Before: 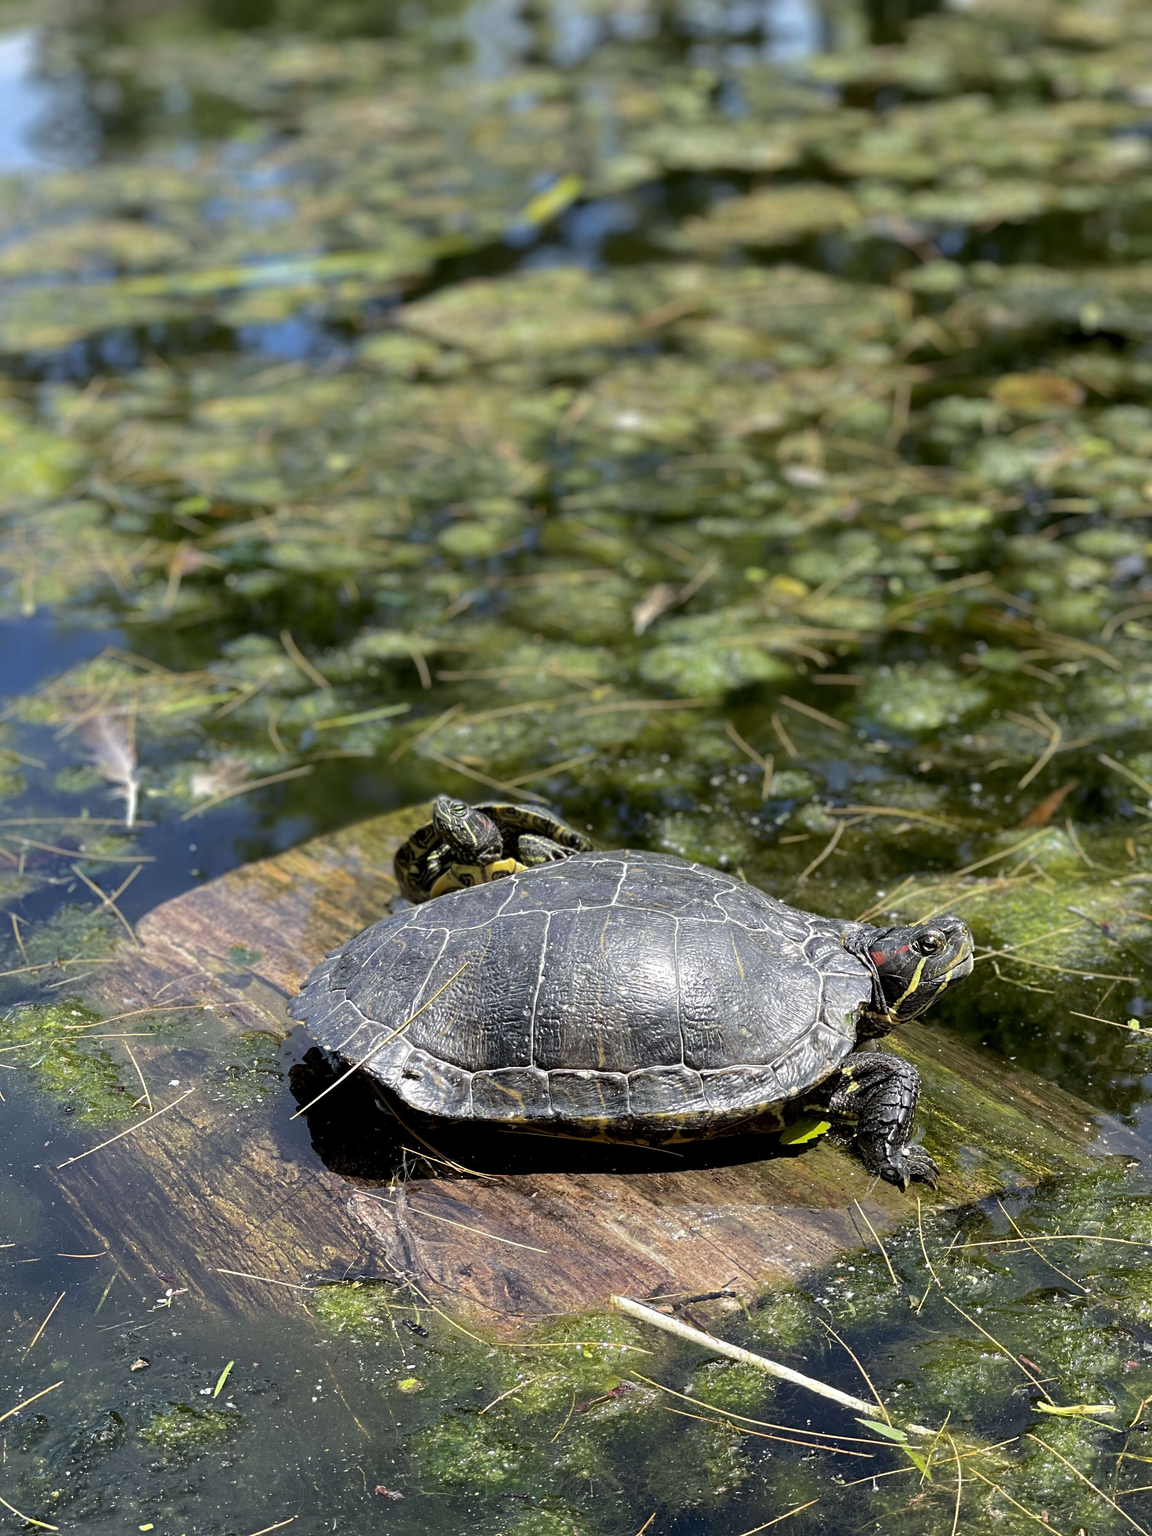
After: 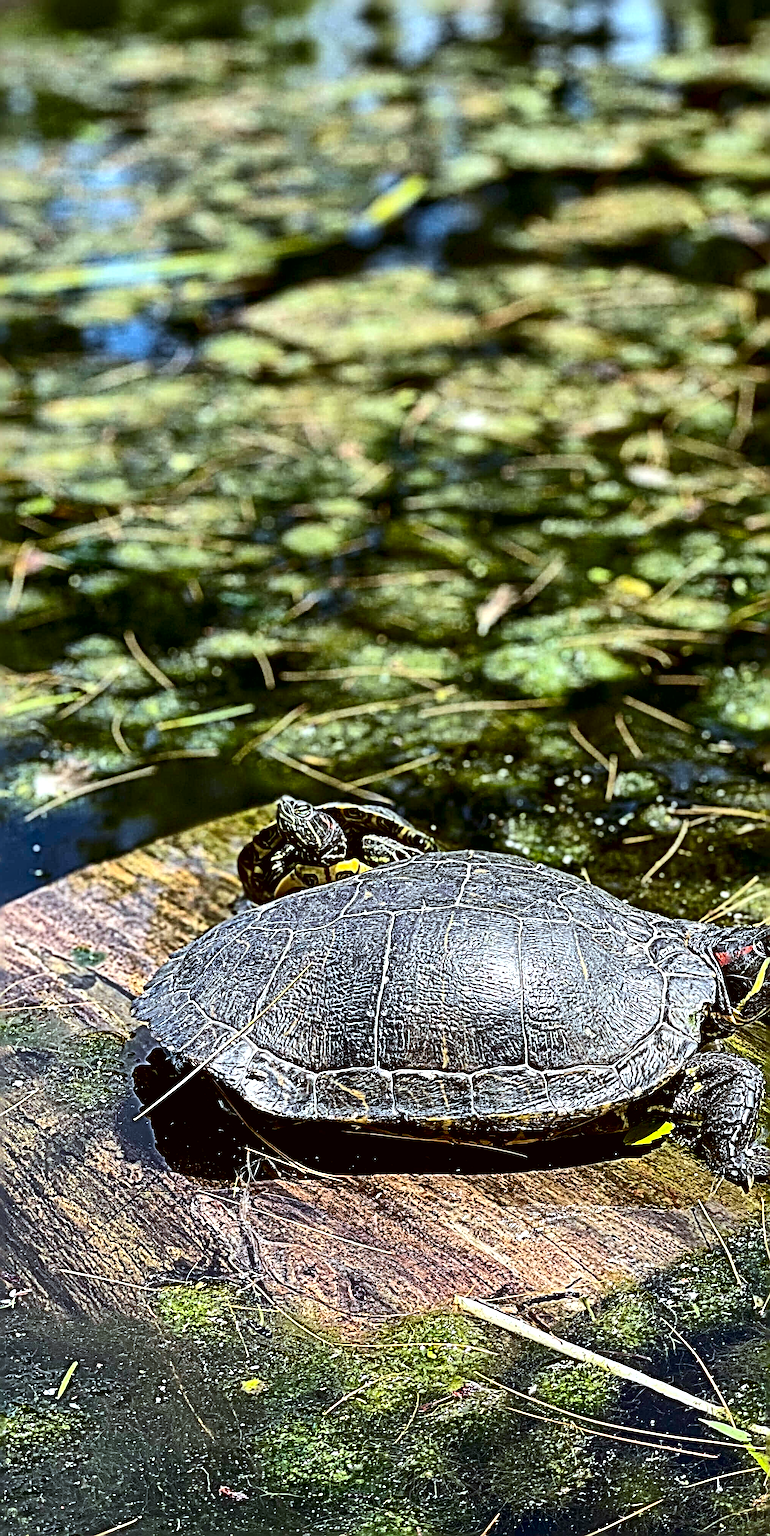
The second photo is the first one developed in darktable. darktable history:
local contrast: mode bilateral grid, contrast 25, coarseness 47, detail 151%, midtone range 0.2
sharpen: radius 6.276, amount 1.799, threshold 0.18
crop and rotate: left 13.61%, right 19.464%
color correction: highlights a* -3.08, highlights b* -6.12, shadows a* 3.03, shadows b* 5.51
contrast brightness saturation: contrast 0.404, brightness 0.044, saturation 0.255
